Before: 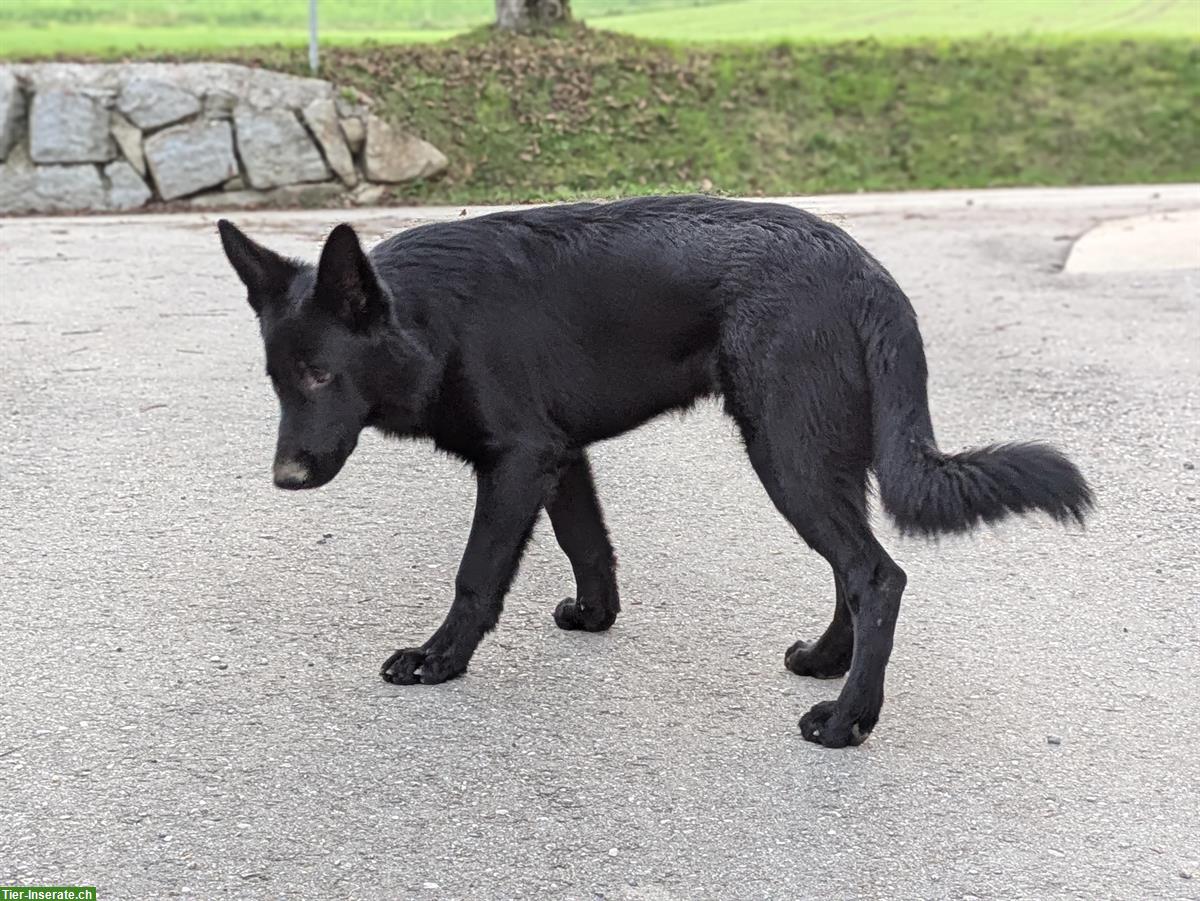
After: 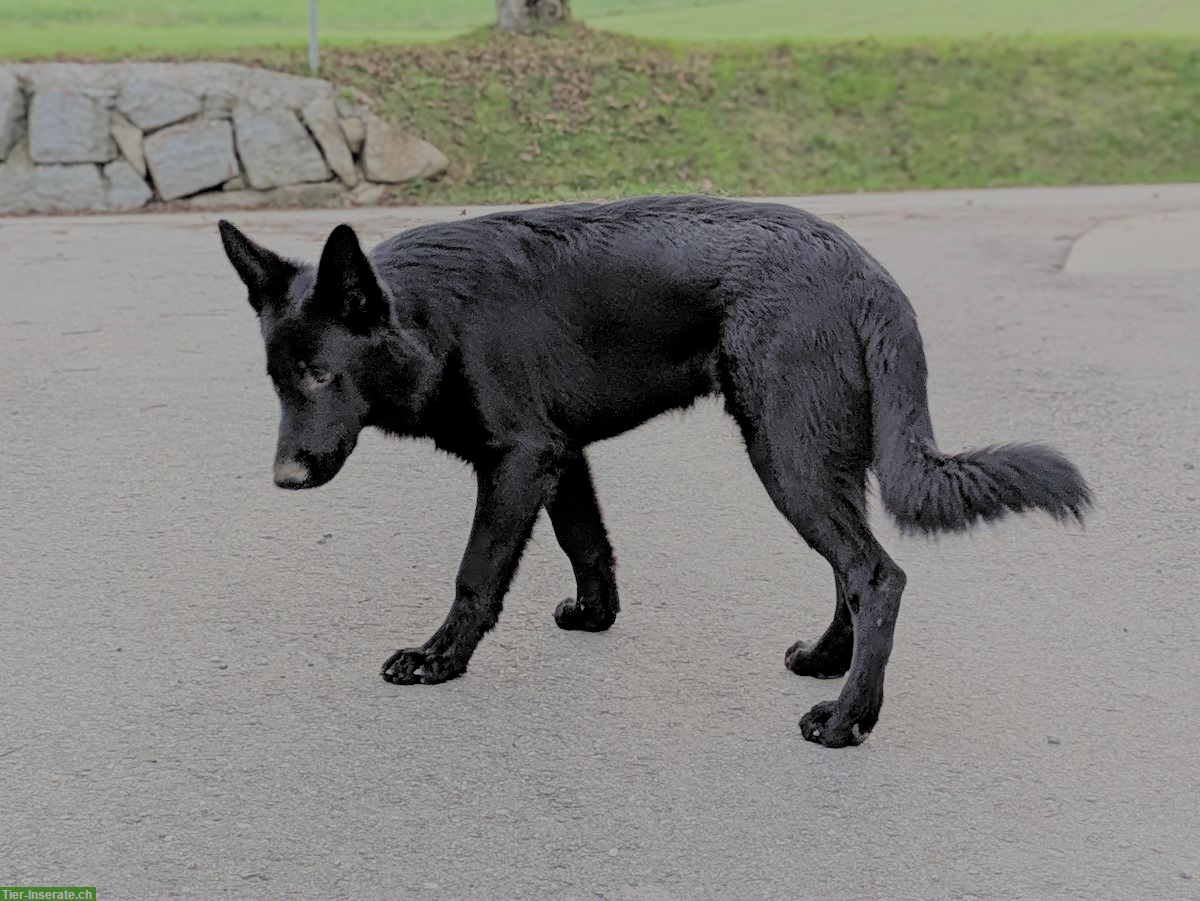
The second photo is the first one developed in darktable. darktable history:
filmic rgb: black relative exposure -4.43 EV, white relative exposure 6.57 EV, threshold 2.97 EV, hardness 1.9, contrast 0.509, add noise in highlights 0.001, color science v3 (2019), use custom middle-gray values true, contrast in highlights soft, enable highlight reconstruction true
